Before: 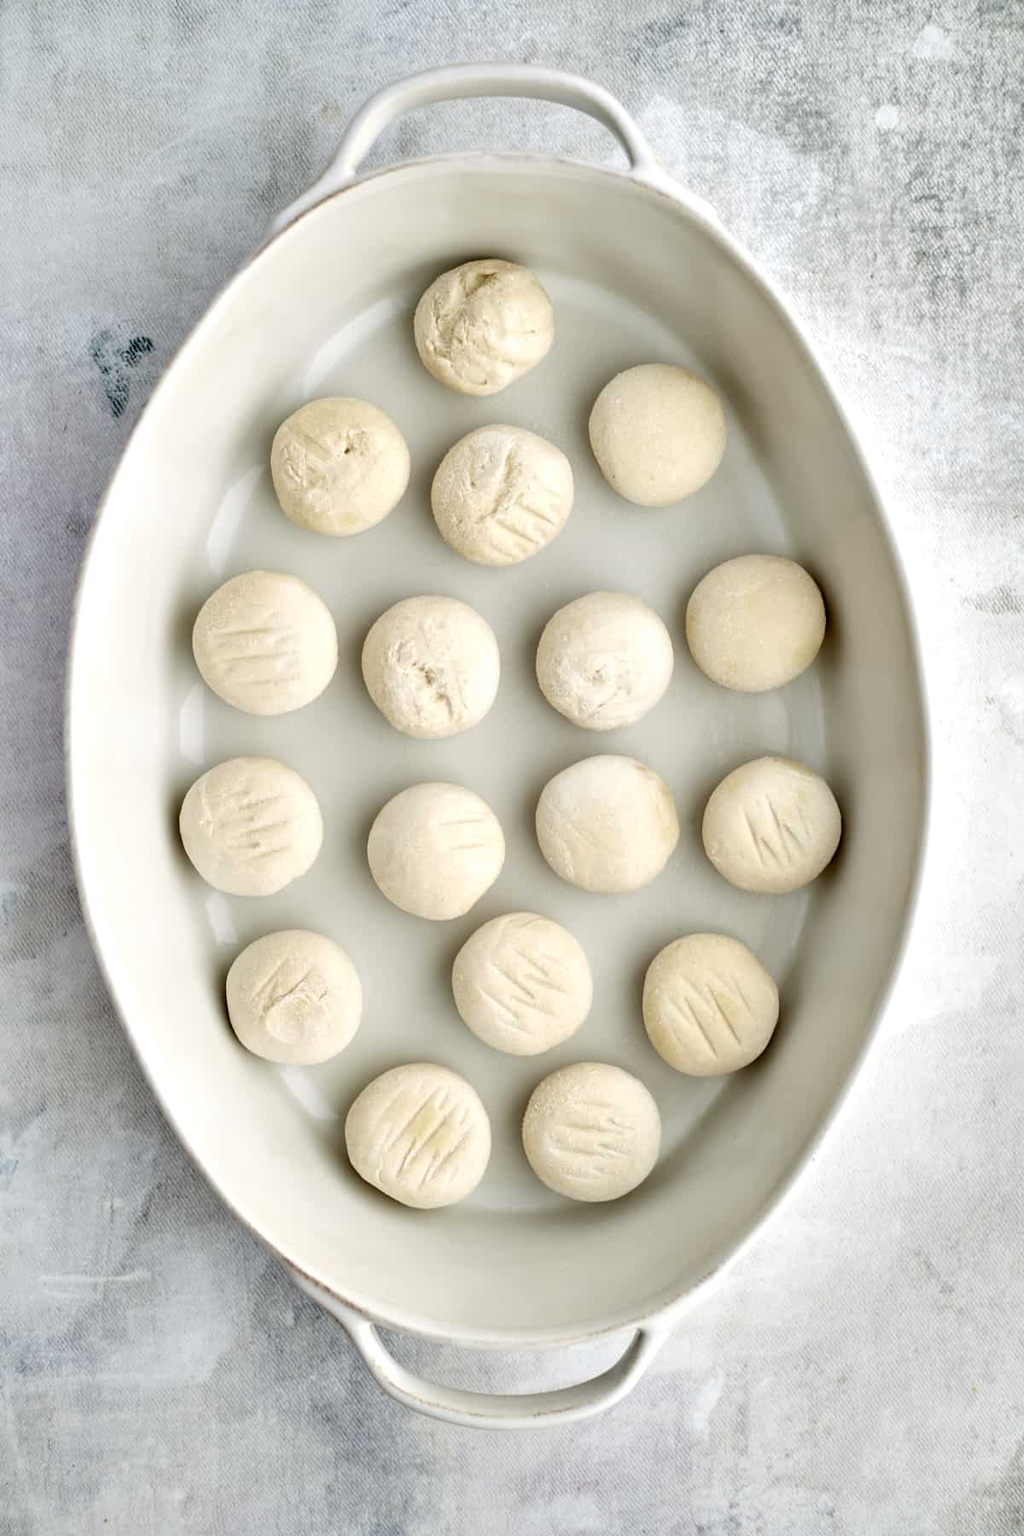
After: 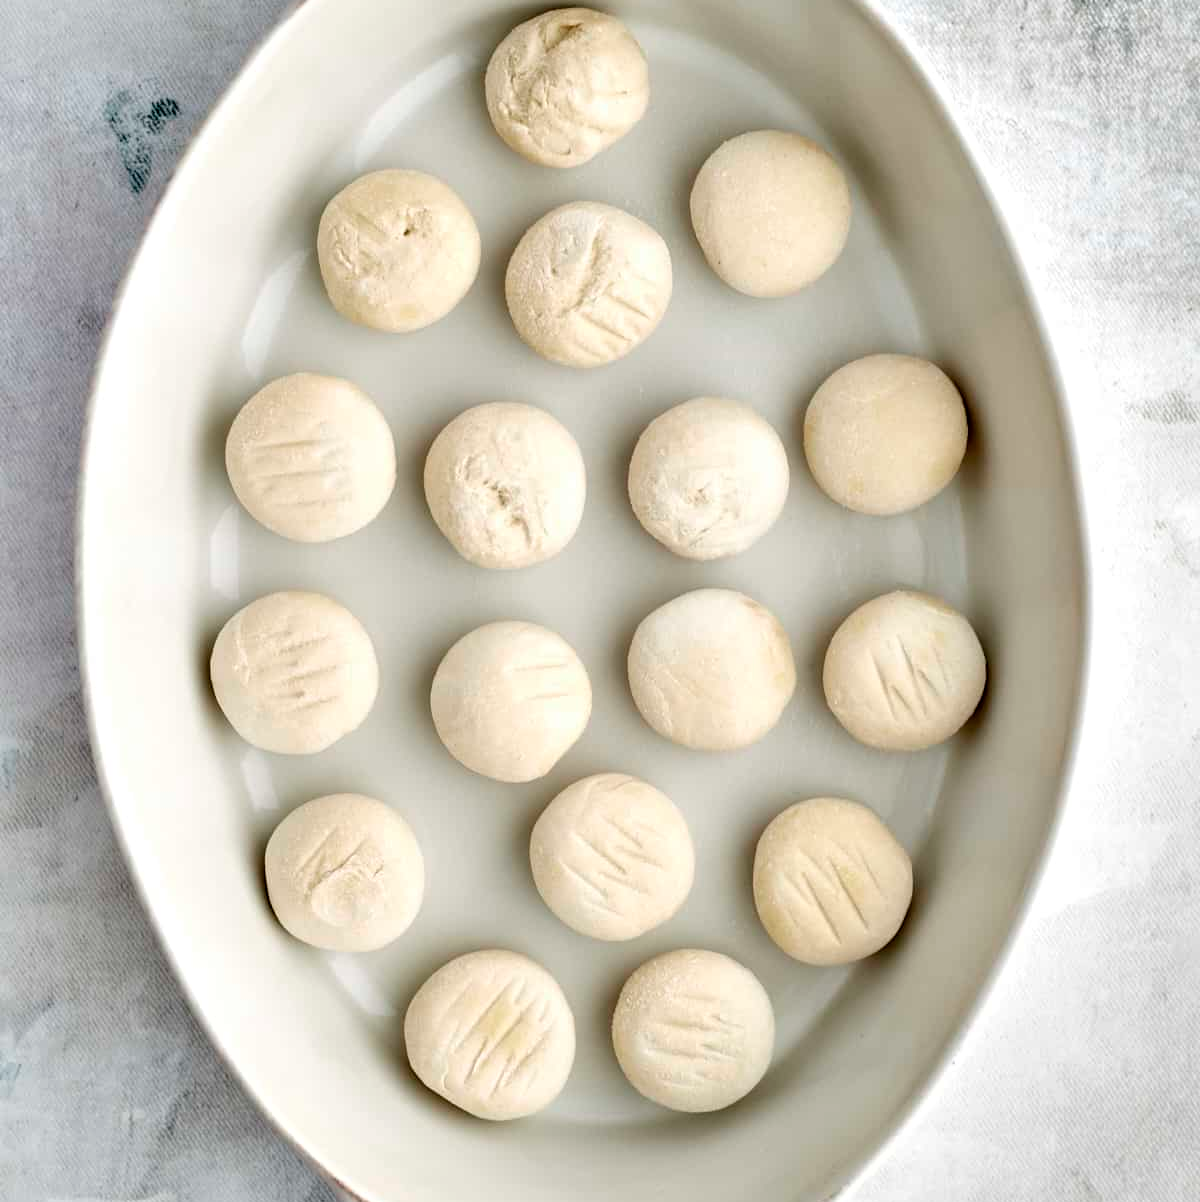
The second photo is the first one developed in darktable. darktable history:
crop: top 16.448%, bottom 16.737%
